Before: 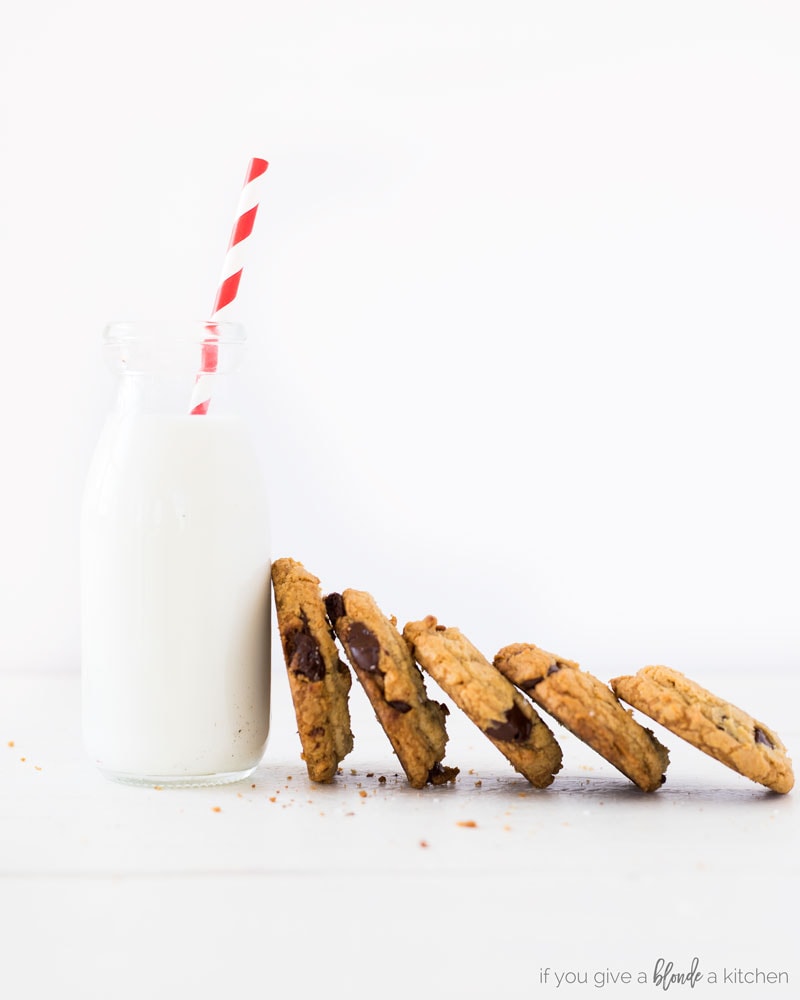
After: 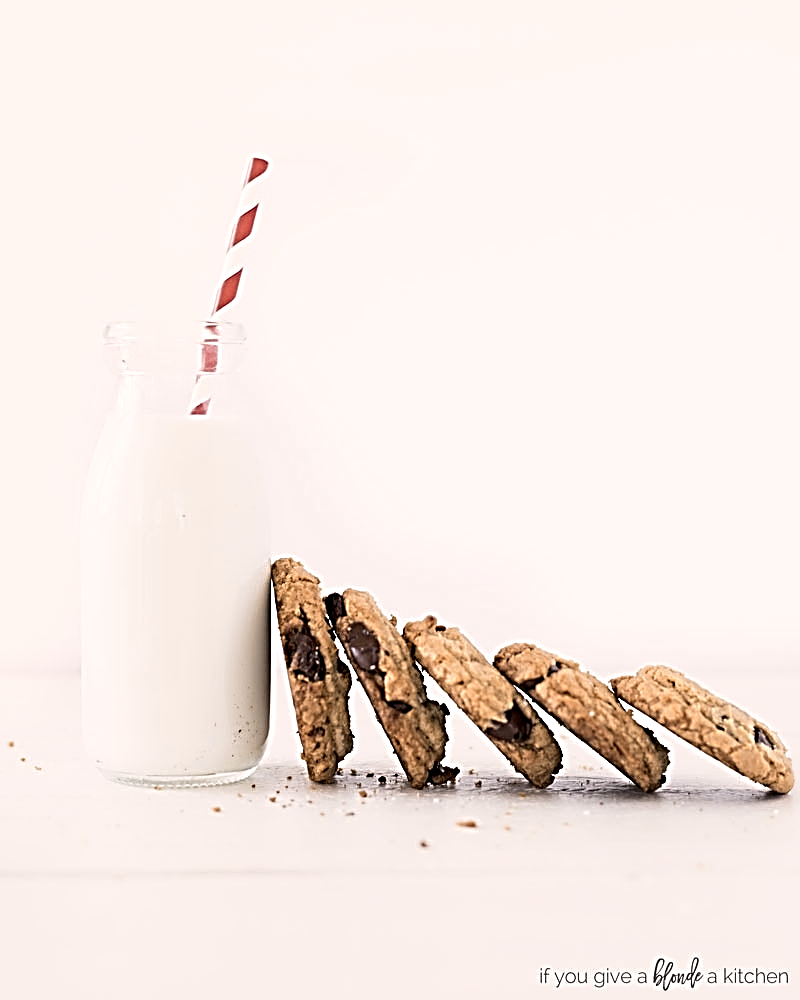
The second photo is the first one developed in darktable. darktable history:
sharpen: radius 3.202, amount 1.742
color correction: highlights a* 5.55, highlights b* 5.21, saturation 0.678
color zones: curves: ch2 [(0, 0.5) (0.143, 0.5) (0.286, 0.416) (0.429, 0.5) (0.571, 0.5) (0.714, 0.5) (0.857, 0.5) (1, 0.5)]
